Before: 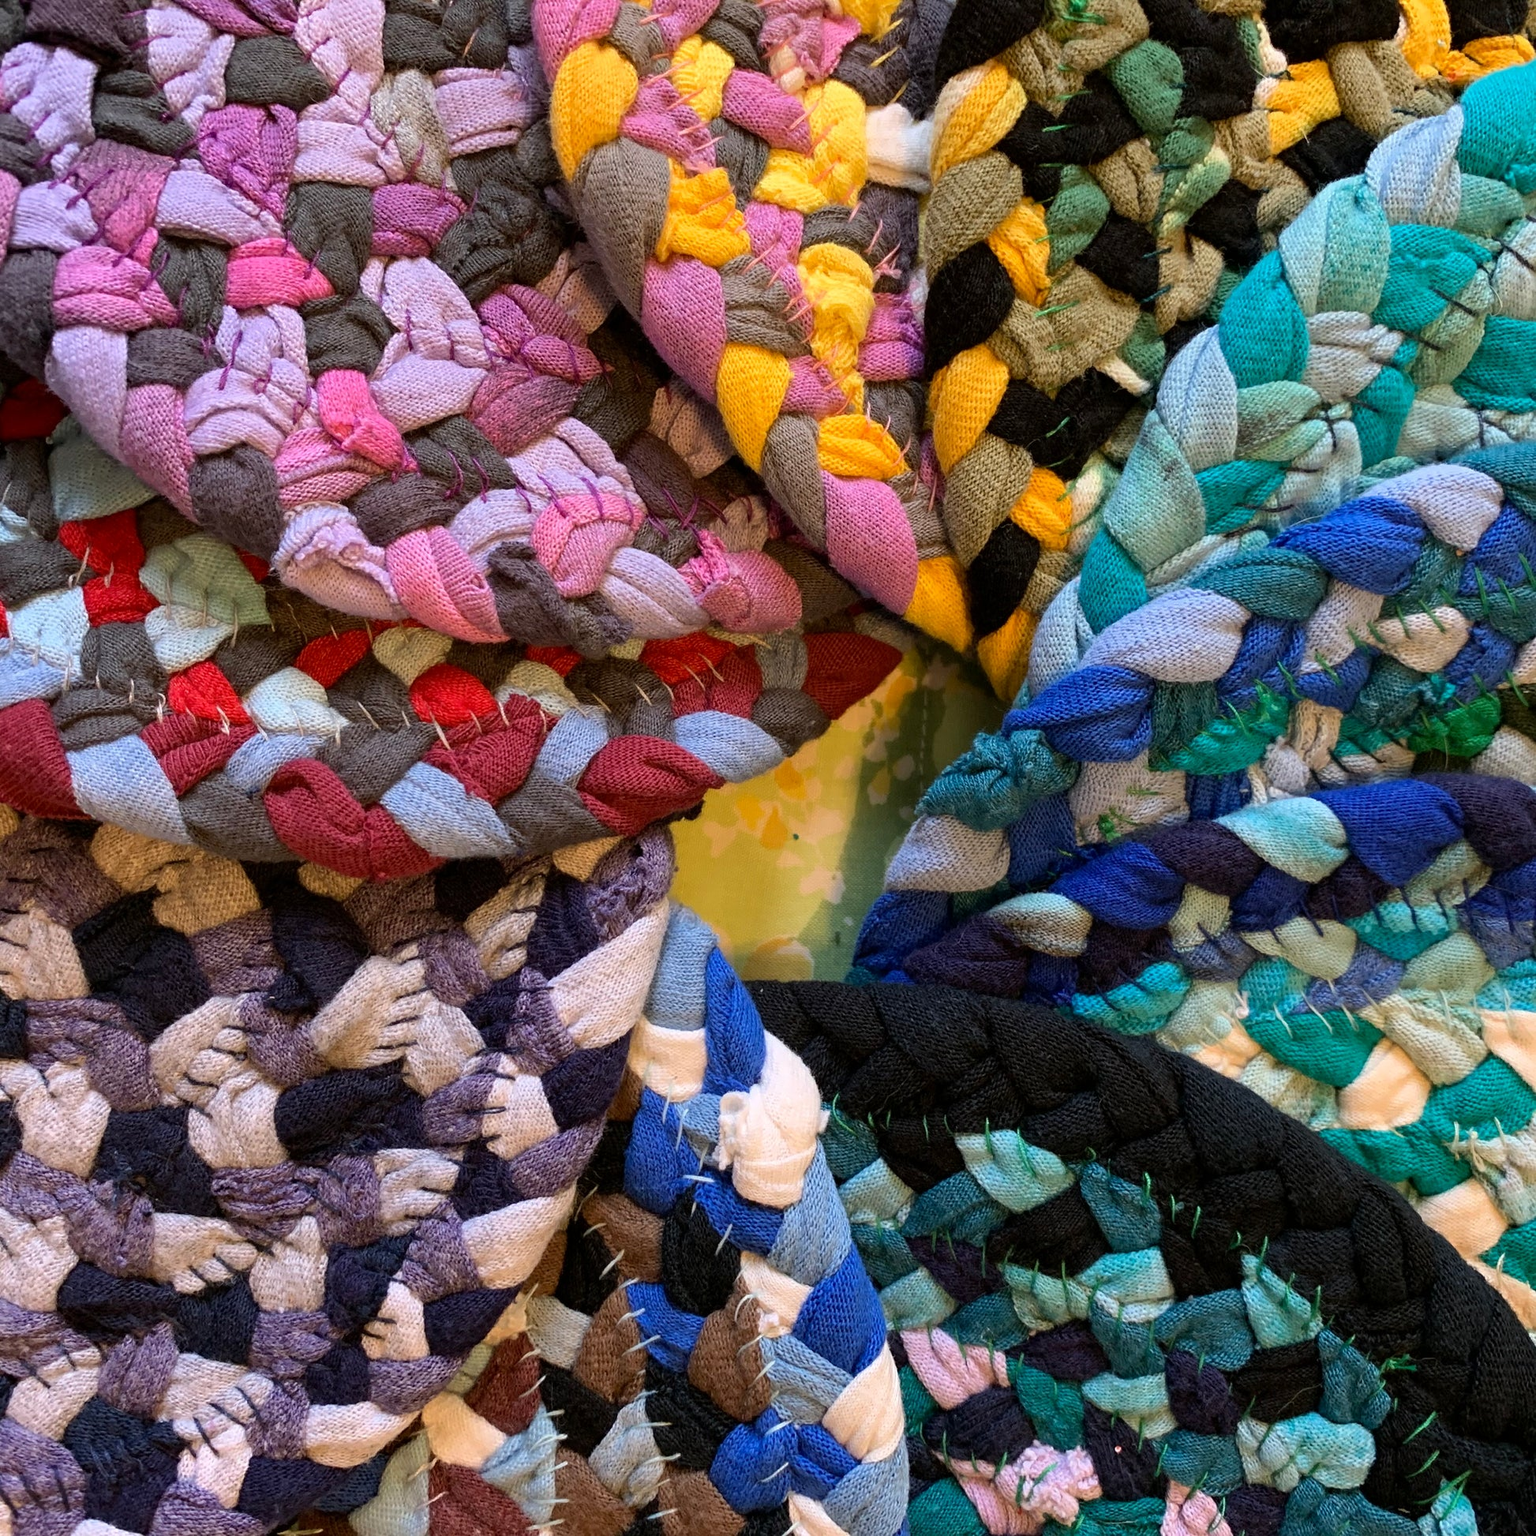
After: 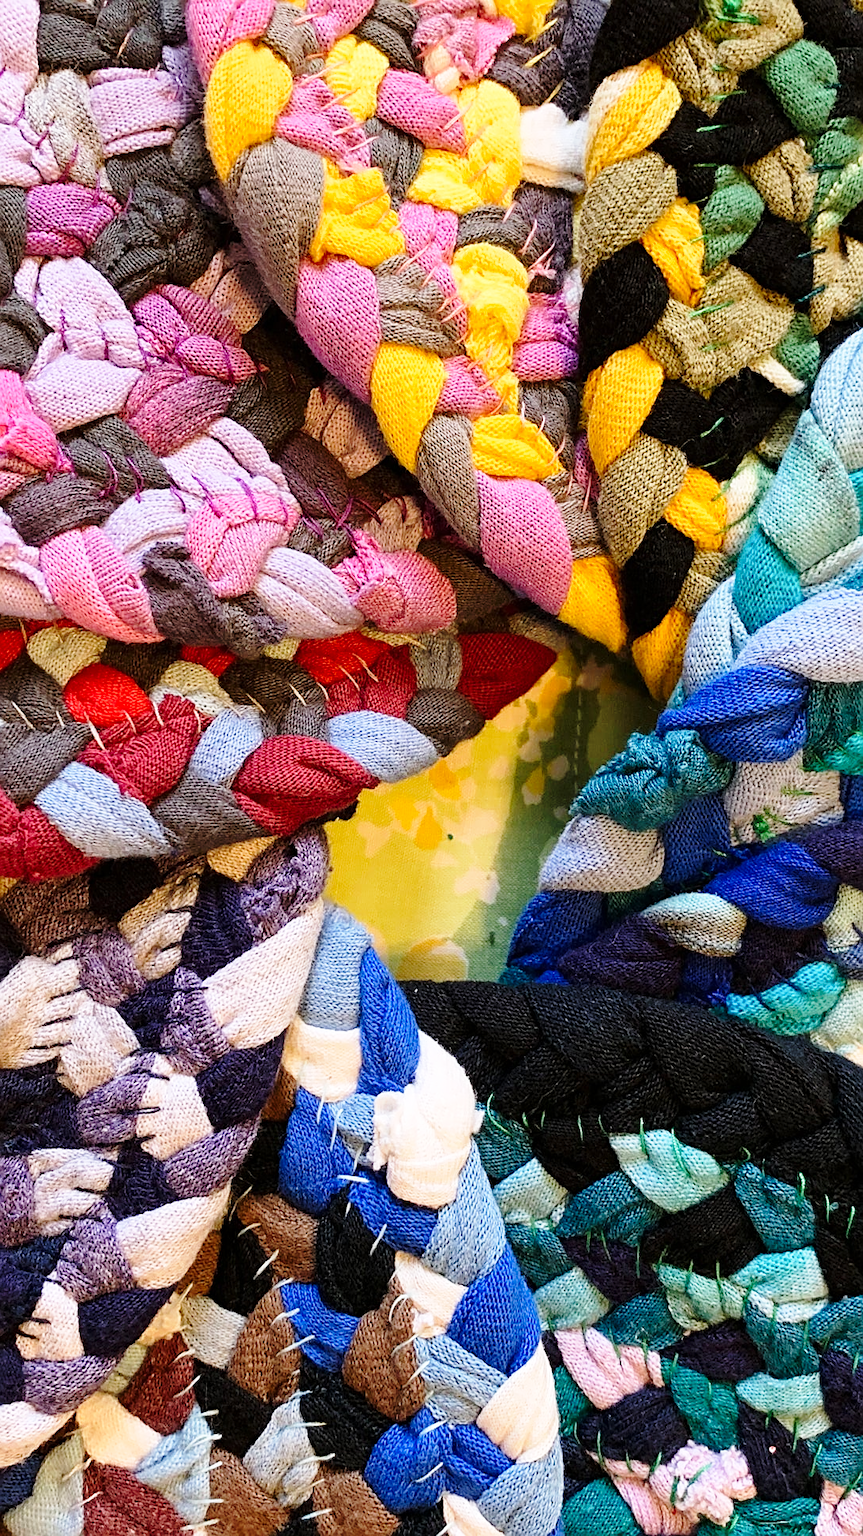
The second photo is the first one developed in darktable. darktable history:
crop and rotate: left 22.516%, right 21.234%
sharpen: on, module defaults
base curve: curves: ch0 [(0, 0) (0.028, 0.03) (0.121, 0.232) (0.46, 0.748) (0.859, 0.968) (1, 1)], preserve colors none
color correction: highlights a* -0.182, highlights b* -0.124
